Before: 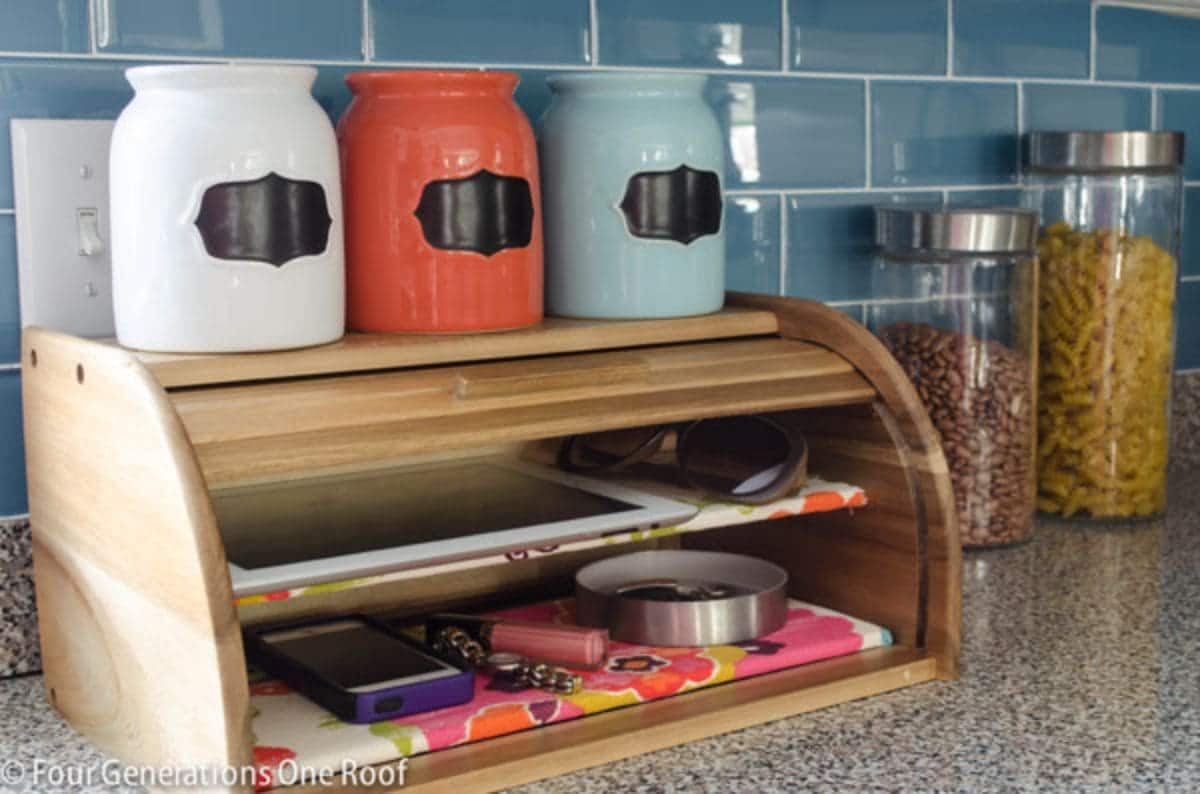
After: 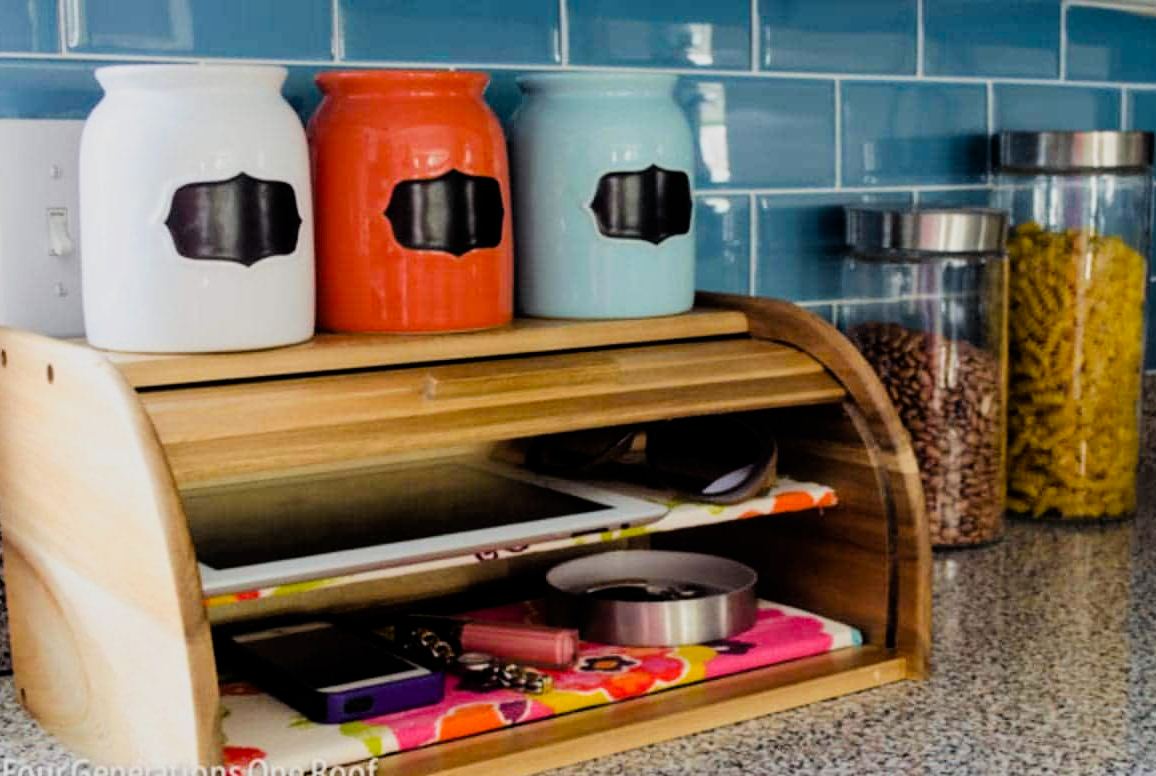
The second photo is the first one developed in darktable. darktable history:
crop and rotate: left 2.536%, right 1.107%, bottom 2.246%
velvia: strength 32%, mid-tones bias 0.2
filmic rgb: black relative exposure -5 EV, hardness 2.88, contrast 1.3, highlights saturation mix -30%
